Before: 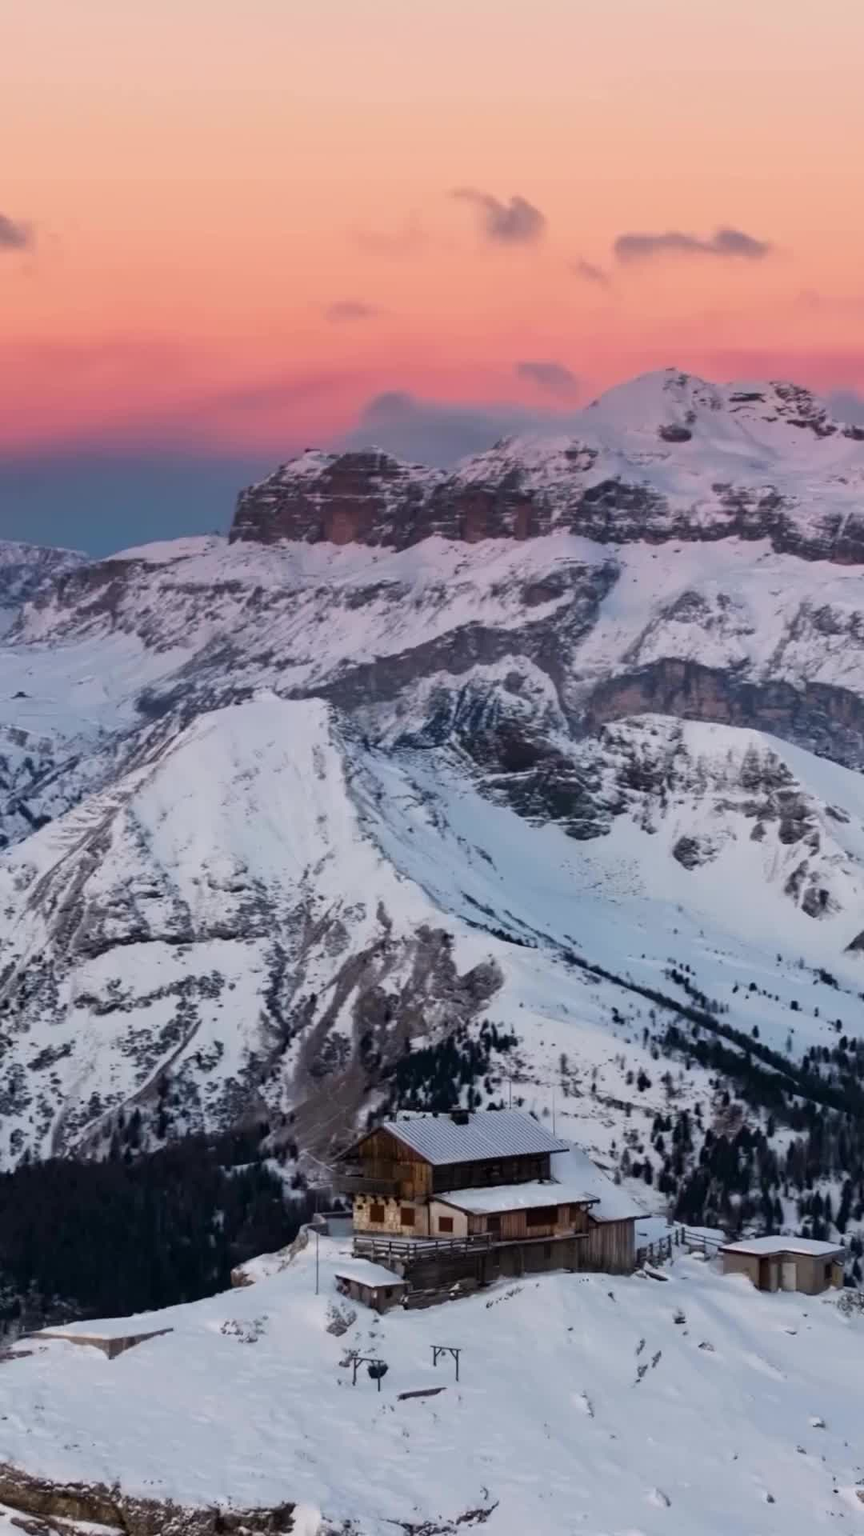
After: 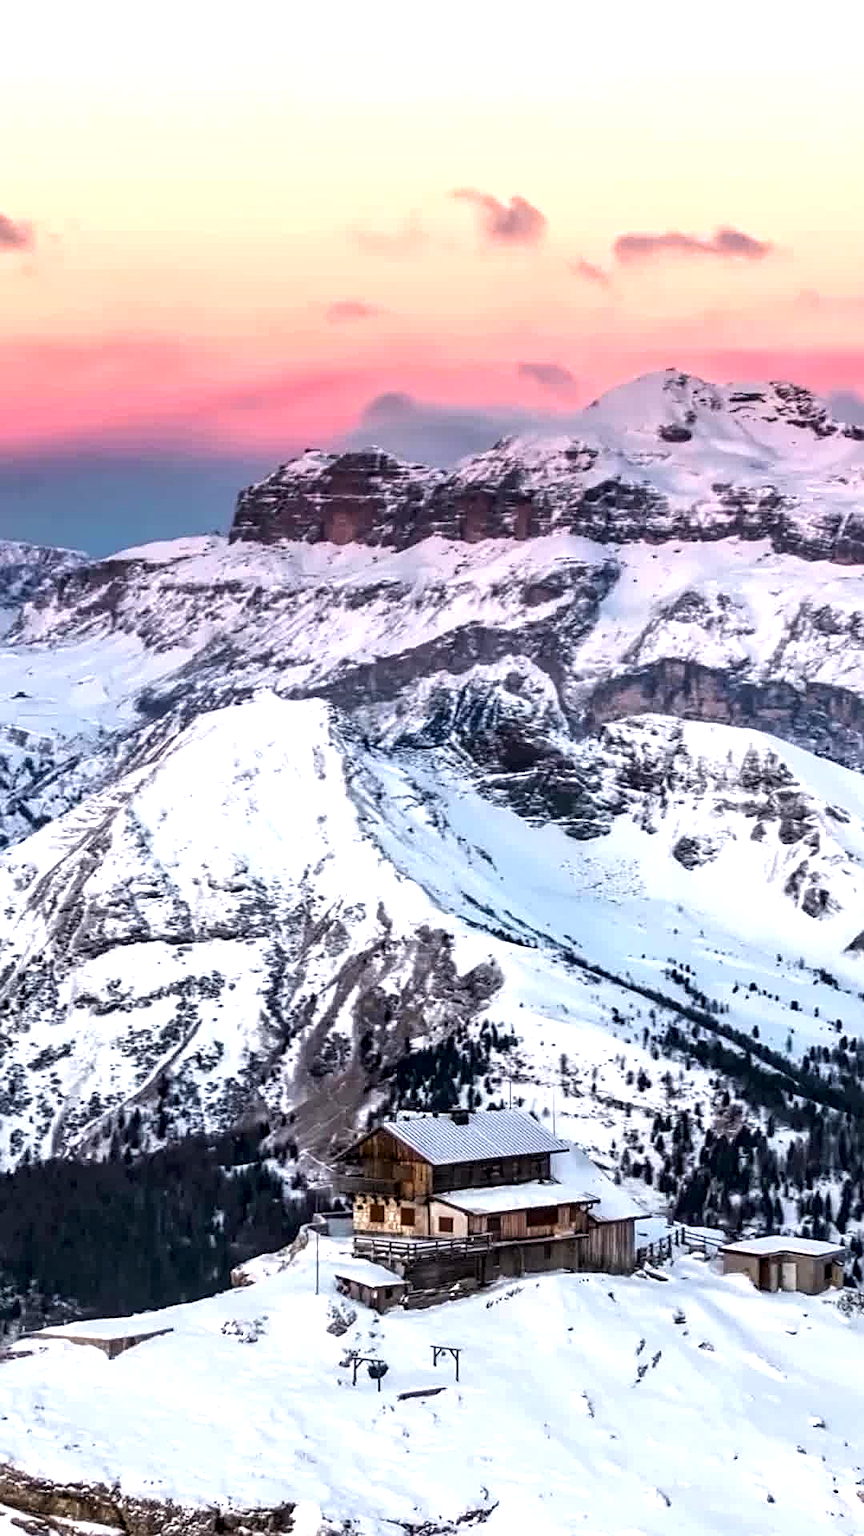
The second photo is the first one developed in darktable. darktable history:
exposure: black level correction 0, exposure 1.102 EV, compensate highlight preservation false
local contrast: highlights 60%, shadows 61%, detail 160%
tone equalizer: on, module defaults
sharpen: on, module defaults
